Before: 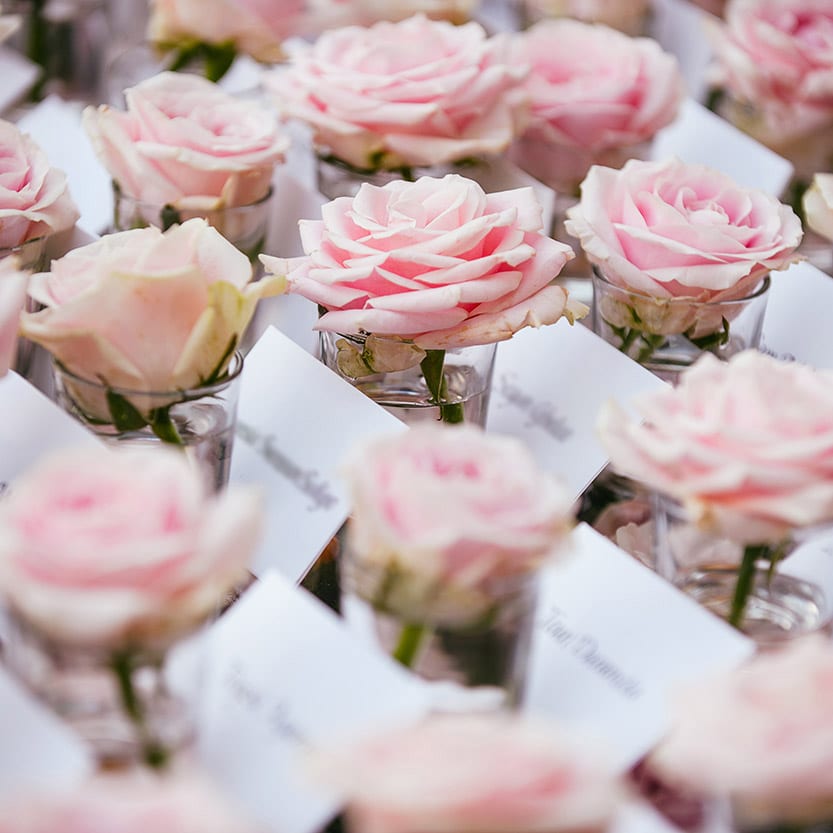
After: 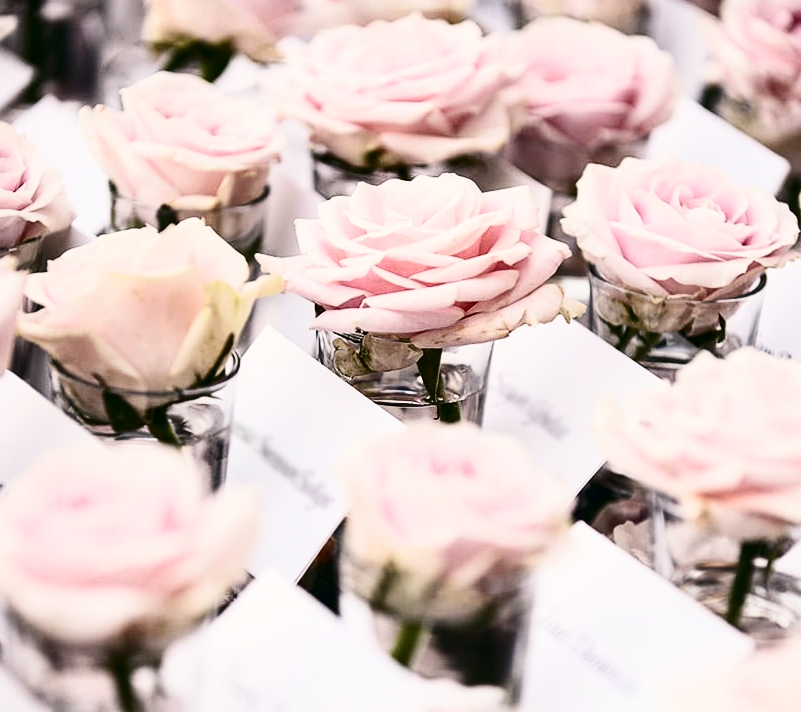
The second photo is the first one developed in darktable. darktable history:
contrast brightness saturation: contrast 0.5, saturation -0.1
color correction: highlights a* 2.75, highlights b* 5, shadows a* -2.04, shadows b* -4.84, saturation 0.8
crop and rotate: angle 0.2°, left 0.275%, right 3.127%, bottom 14.18%
